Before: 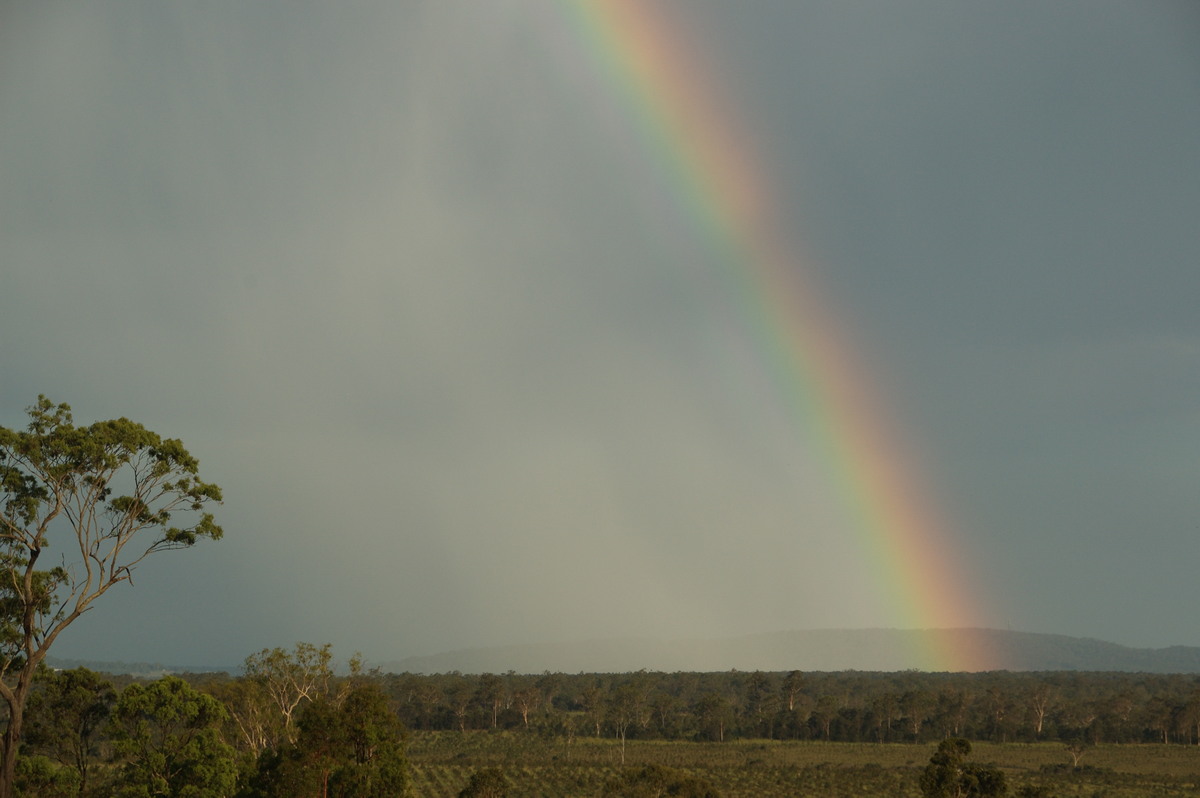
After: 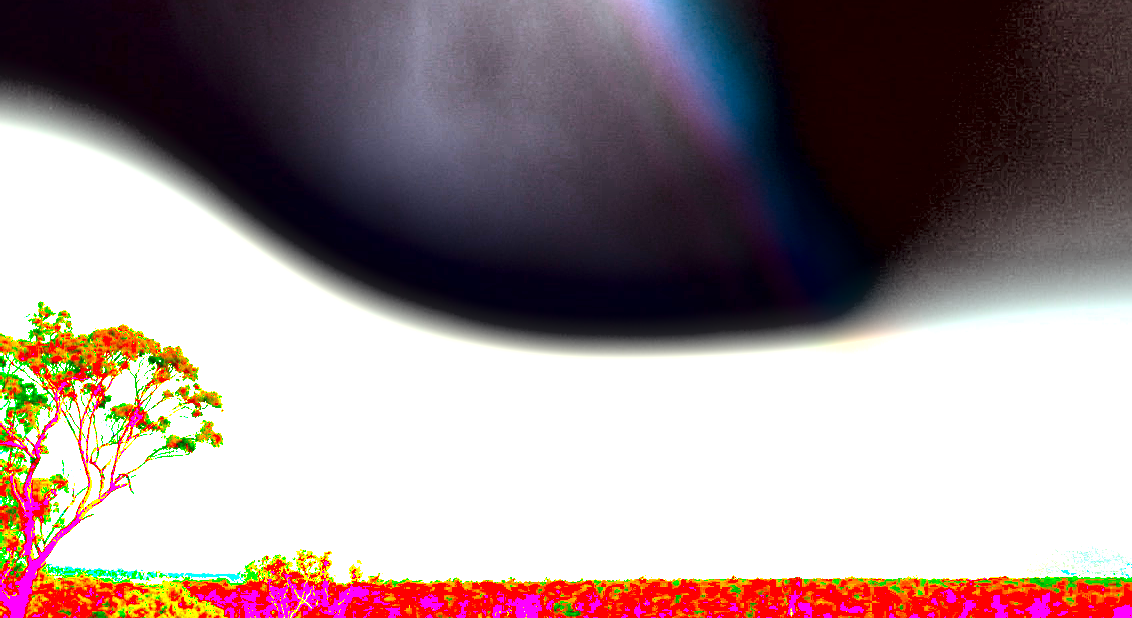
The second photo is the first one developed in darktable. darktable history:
exposure: black level correction 0.099, exposure 2.967 EV, compensate exposure bias true, compensate highlight preservation false
shadows and highlights: radius 118.44, shadows 42.57, highlights -61.72, soften with gaussian
sharpen: on, module defaults
crop and rotate: angle 0.037°, top 11.666%, right 5.504%, bottom 10.751%
local contrast: mode bilateral grid, contrast 20, coarseness 49, detail 129%, midtone range 0.2
